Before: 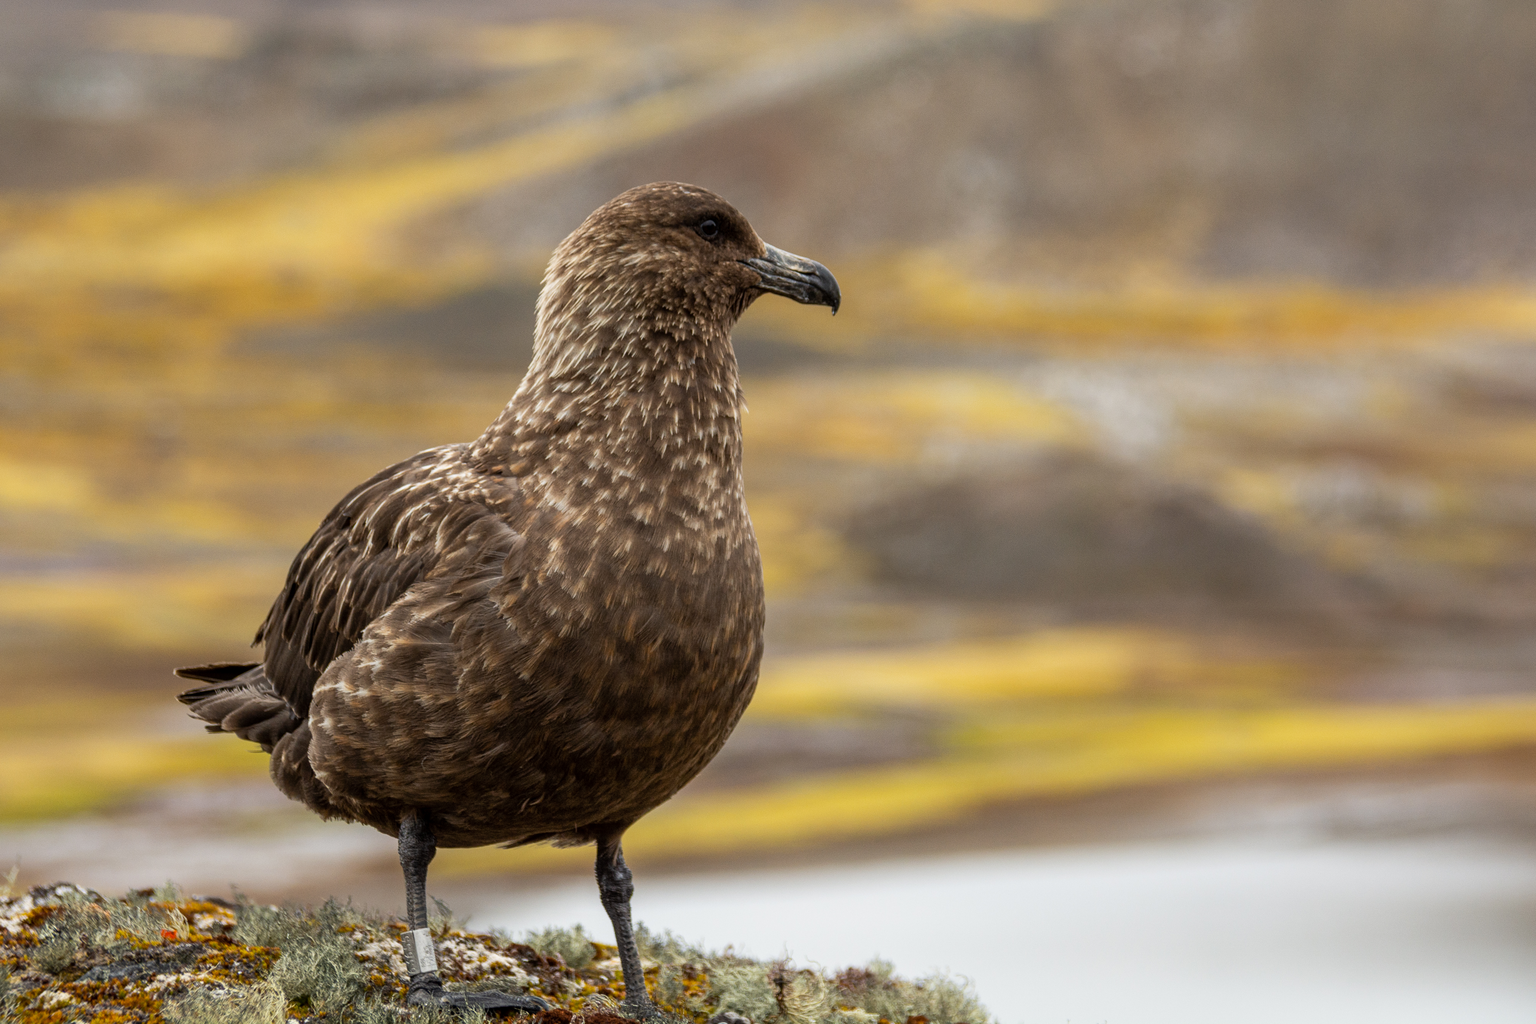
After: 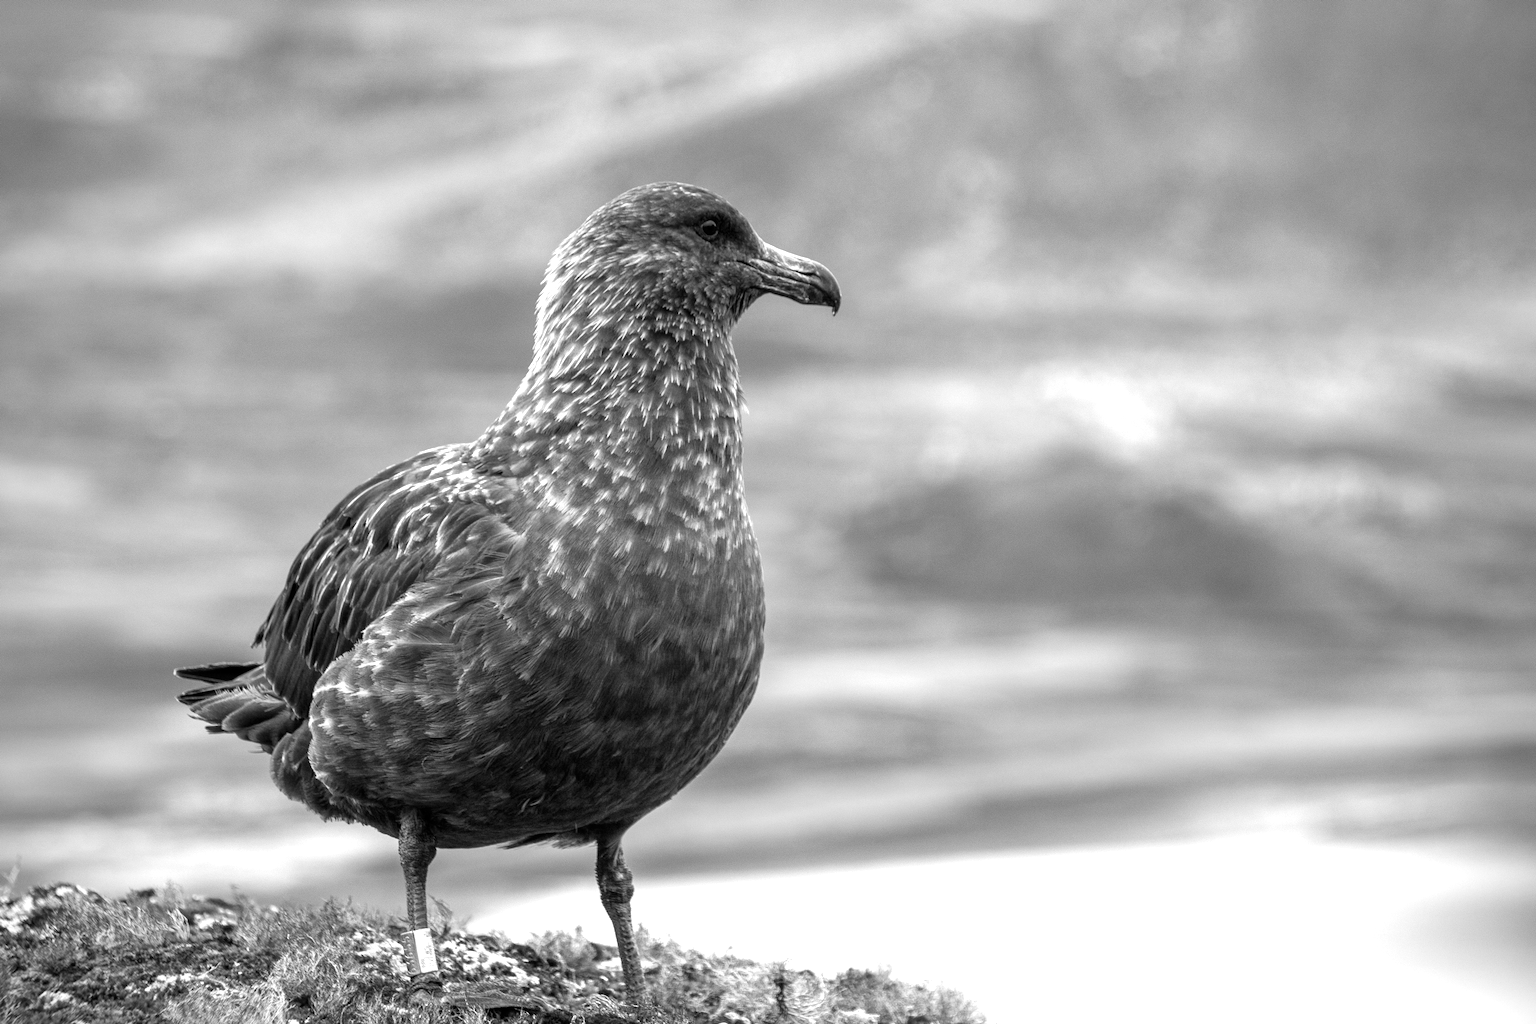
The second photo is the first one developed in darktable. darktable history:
exposure: compensate exposure bias true, compensate highlight preservation false
color calibration: output gray [0.253, 0.26, 0.487, 0], illuminant custom, x 0.388, y 0.387, temperature 3801.52 K
vignetting: on, module defaults
